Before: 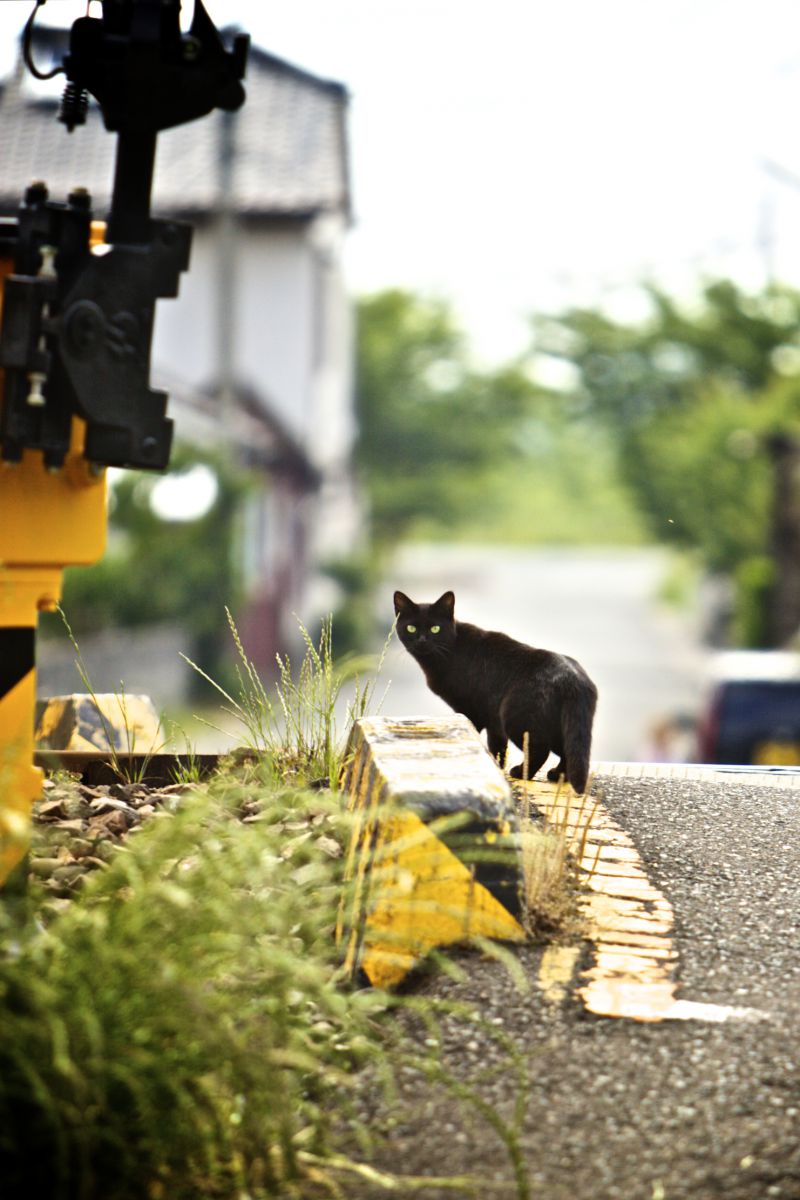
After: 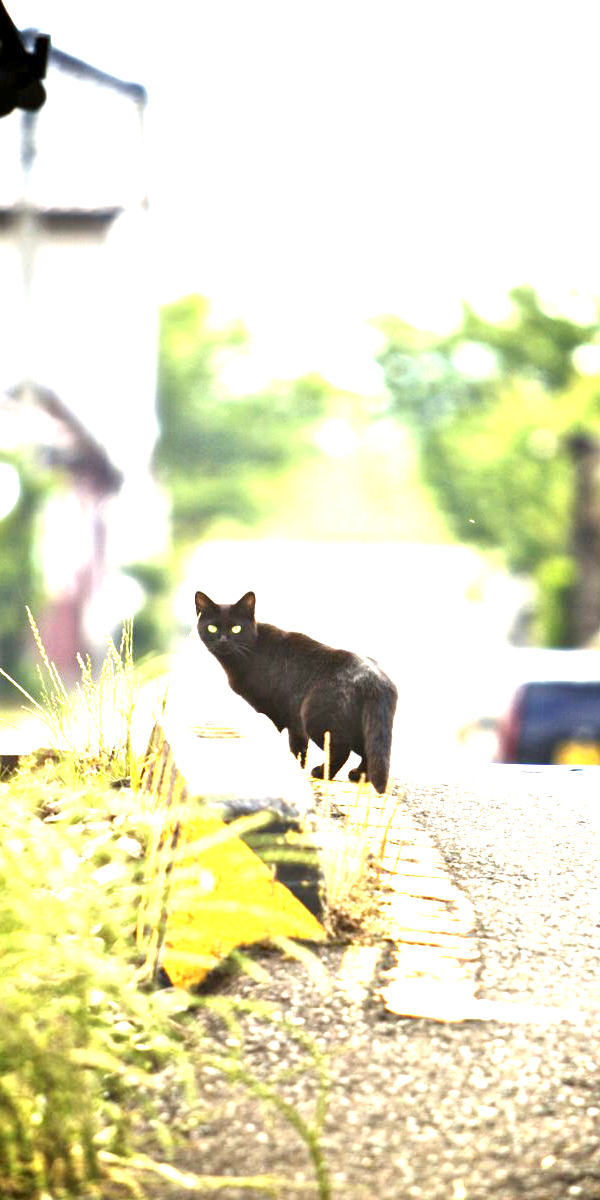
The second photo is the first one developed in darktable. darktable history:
exposure: black level correction 0.001, exposure 1.826 EV, compensate exposure bias true, compensate highlight preservation false
crop and rotate: left 24.919%
